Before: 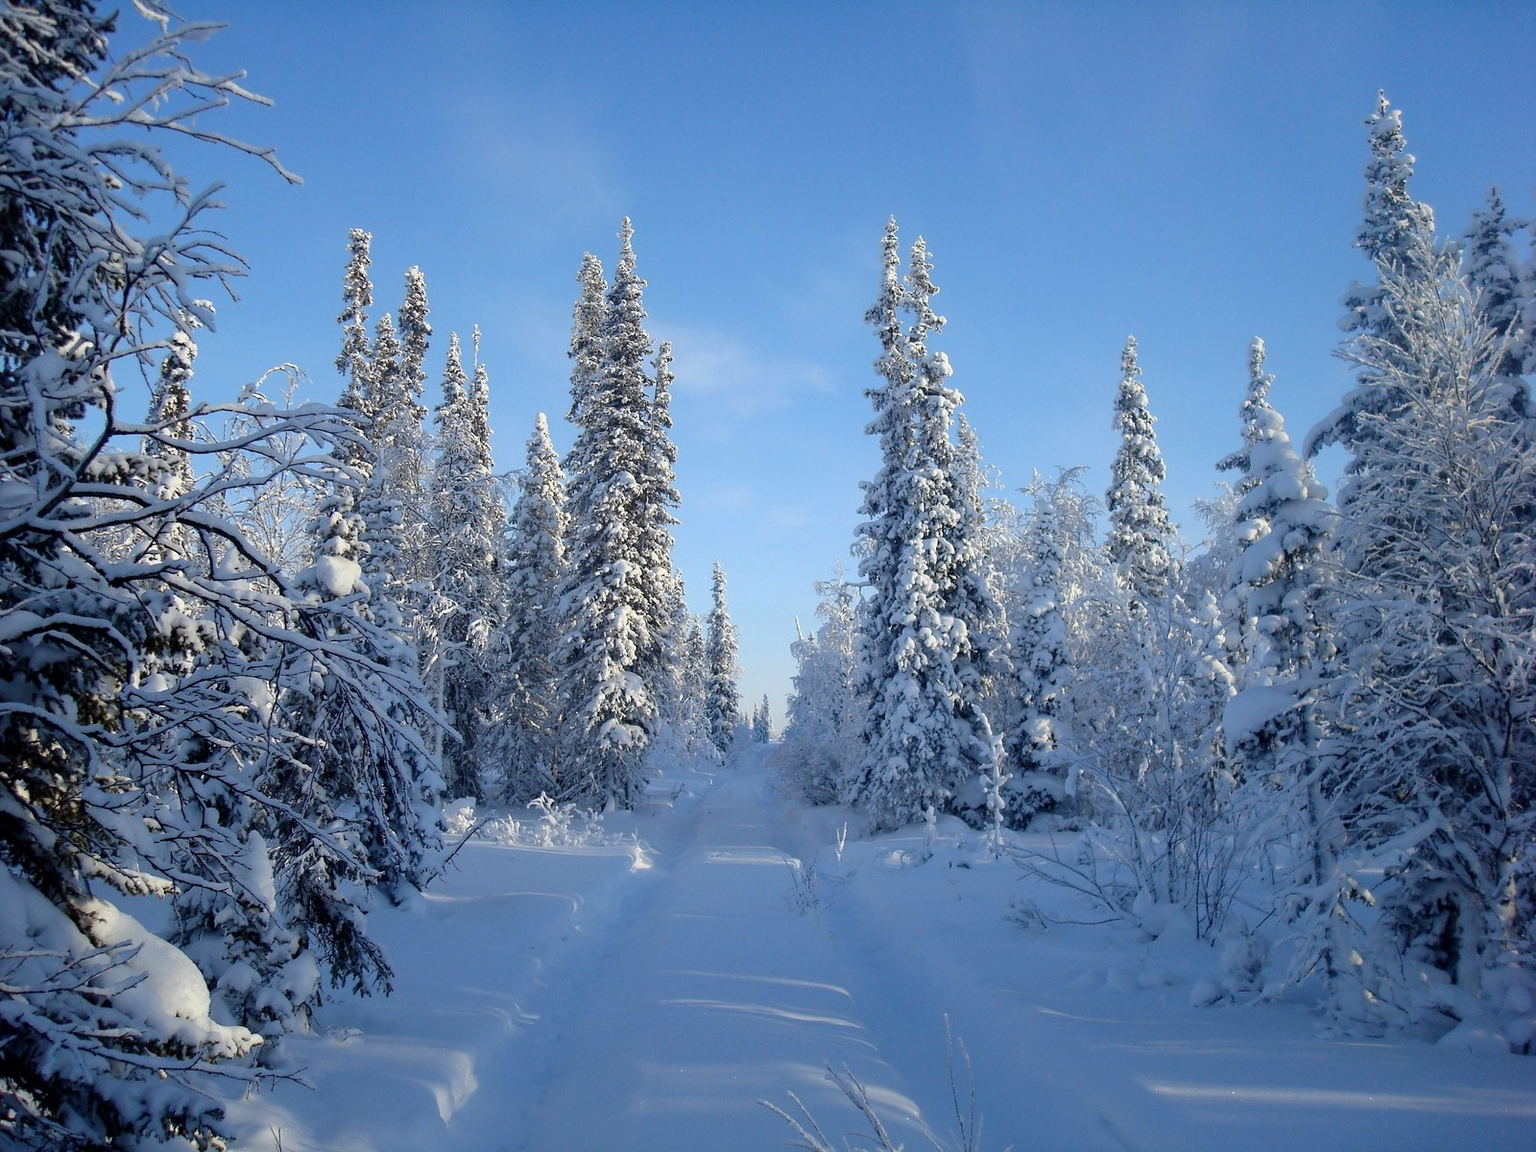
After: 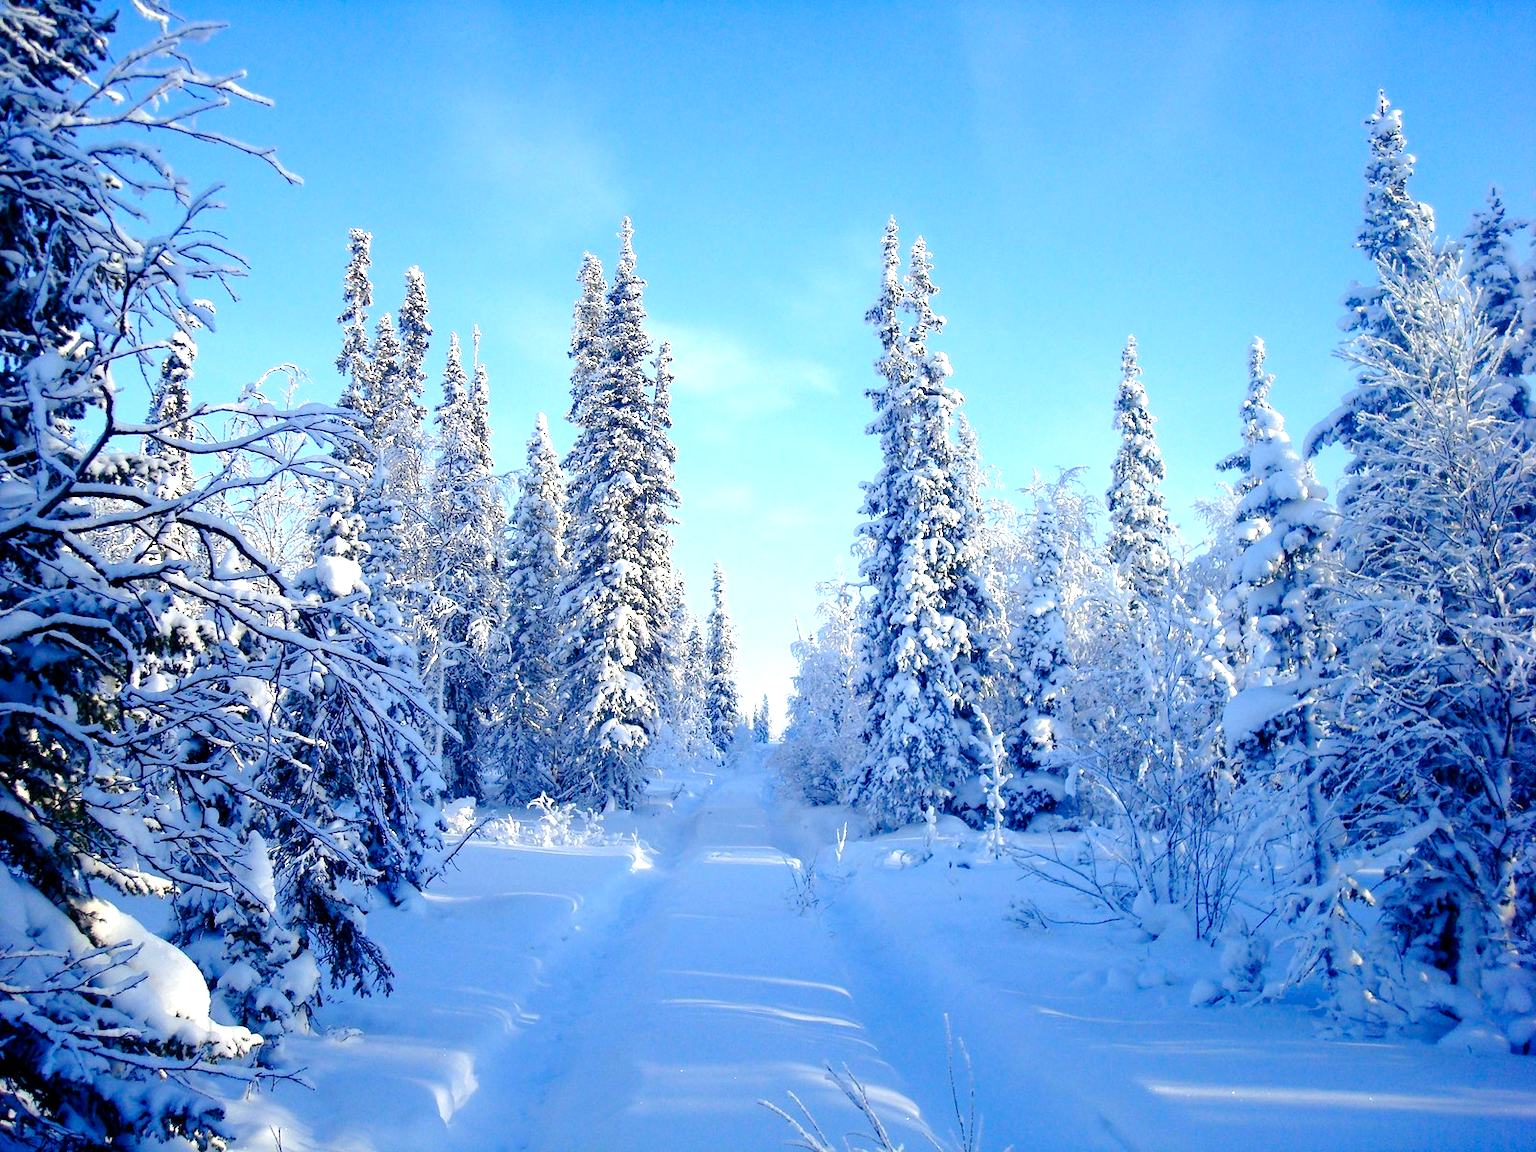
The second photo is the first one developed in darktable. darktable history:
color balance rgb: shadows lift › luminance -41.089%, shadows lift › chroma 14.279%, shadows lift › hue 258.53°, linear chroma grading › global chroma 14.831%, perceptual saturation grading › global saturation 20%, perceptual saturation grading › highlights -24.82%, perceptual saturation grading › shadows 24.054%
exposure: exposure 0.992 EV, compensate exposure bias true, compensate highlight preservation false
